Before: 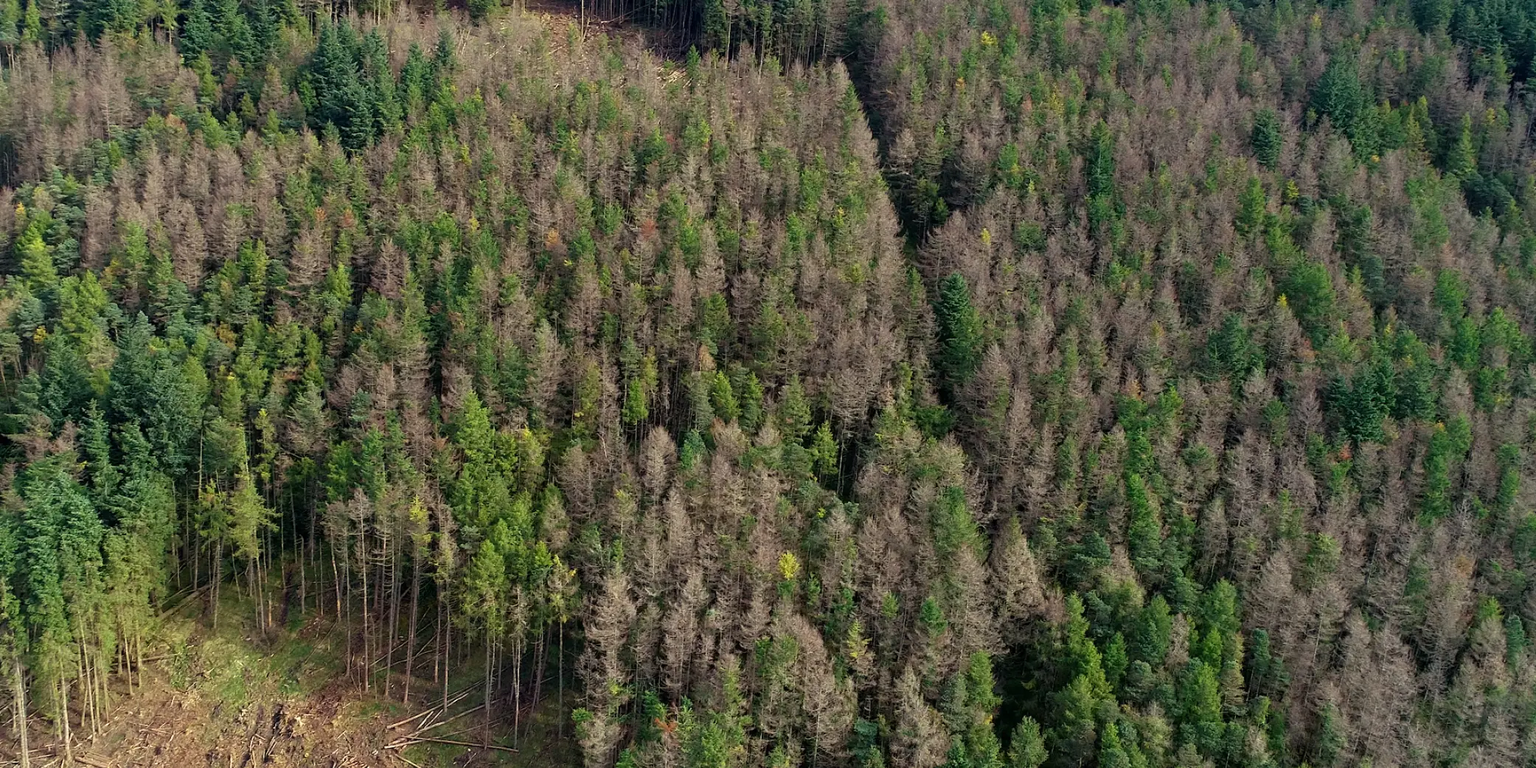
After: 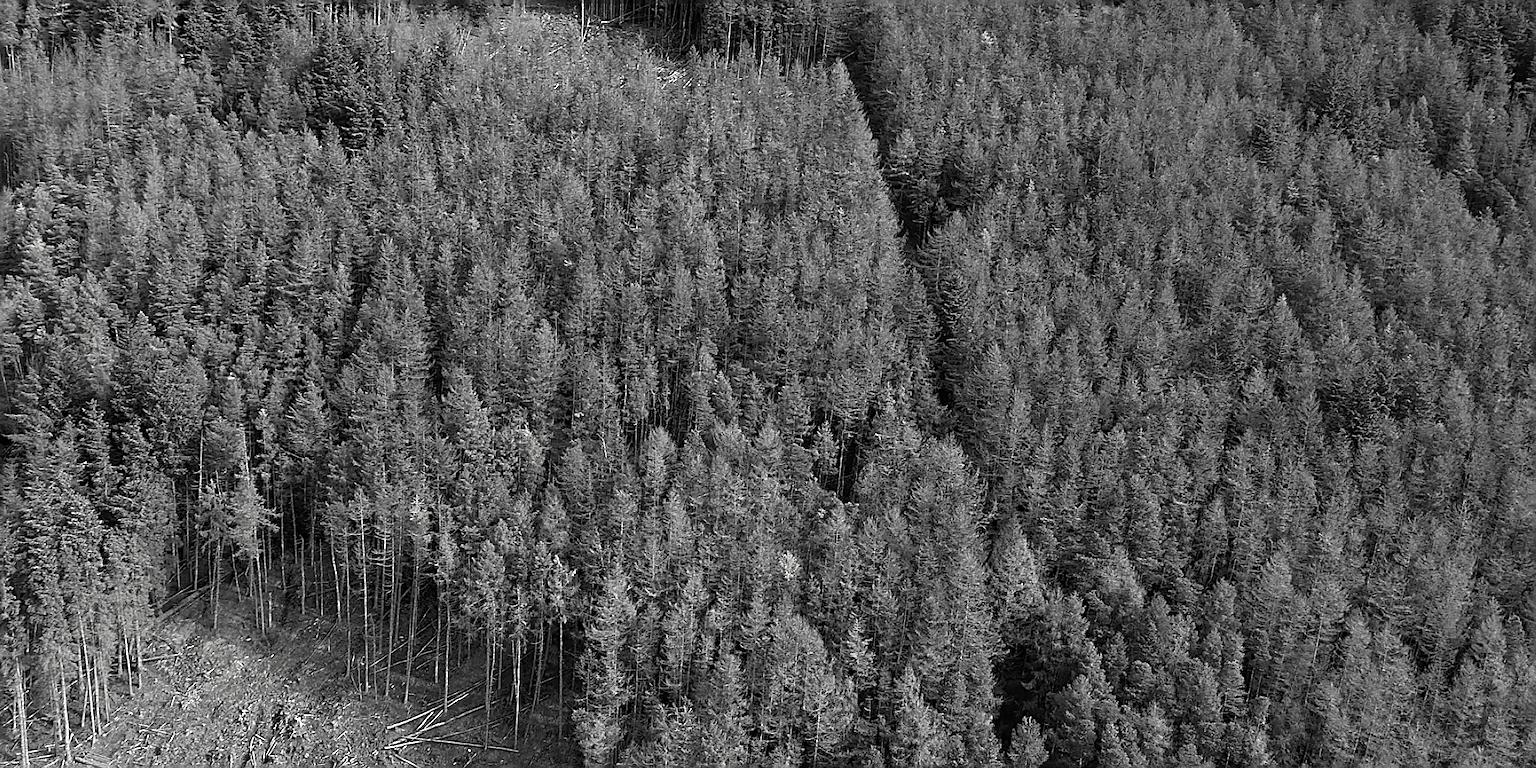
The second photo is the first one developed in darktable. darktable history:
sharpen: amount 1.017
contrast brightness saturation: saturation -0.99
